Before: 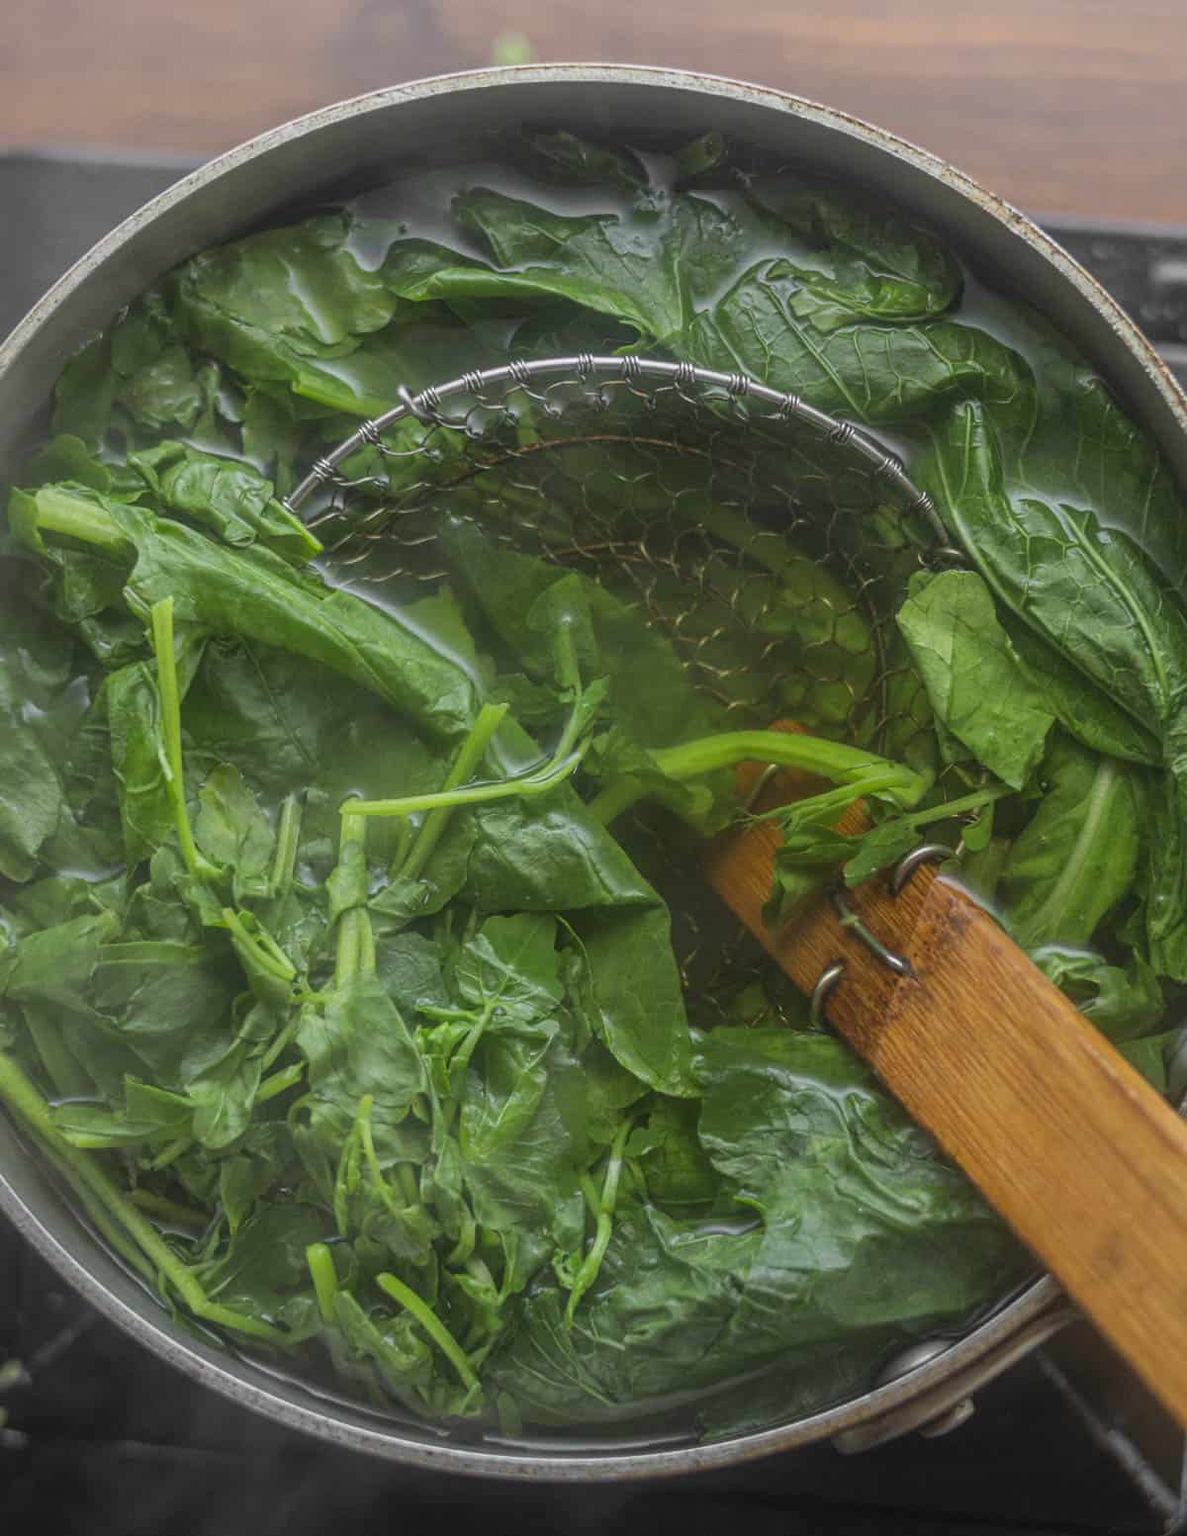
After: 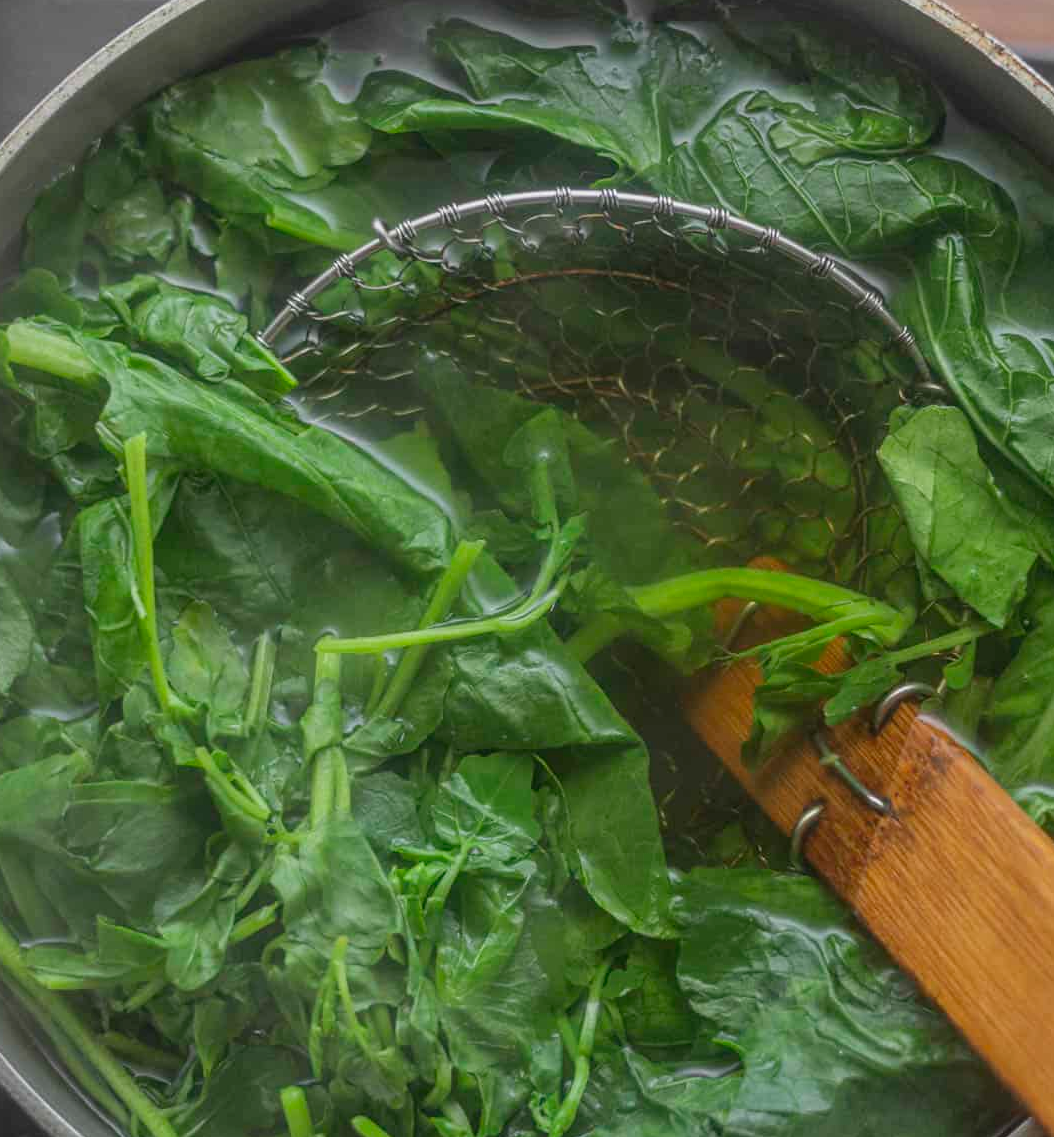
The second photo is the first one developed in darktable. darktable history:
crop and rotate: left 2.48%, top 11.038%, right 9.656%, bottom 15.705%
